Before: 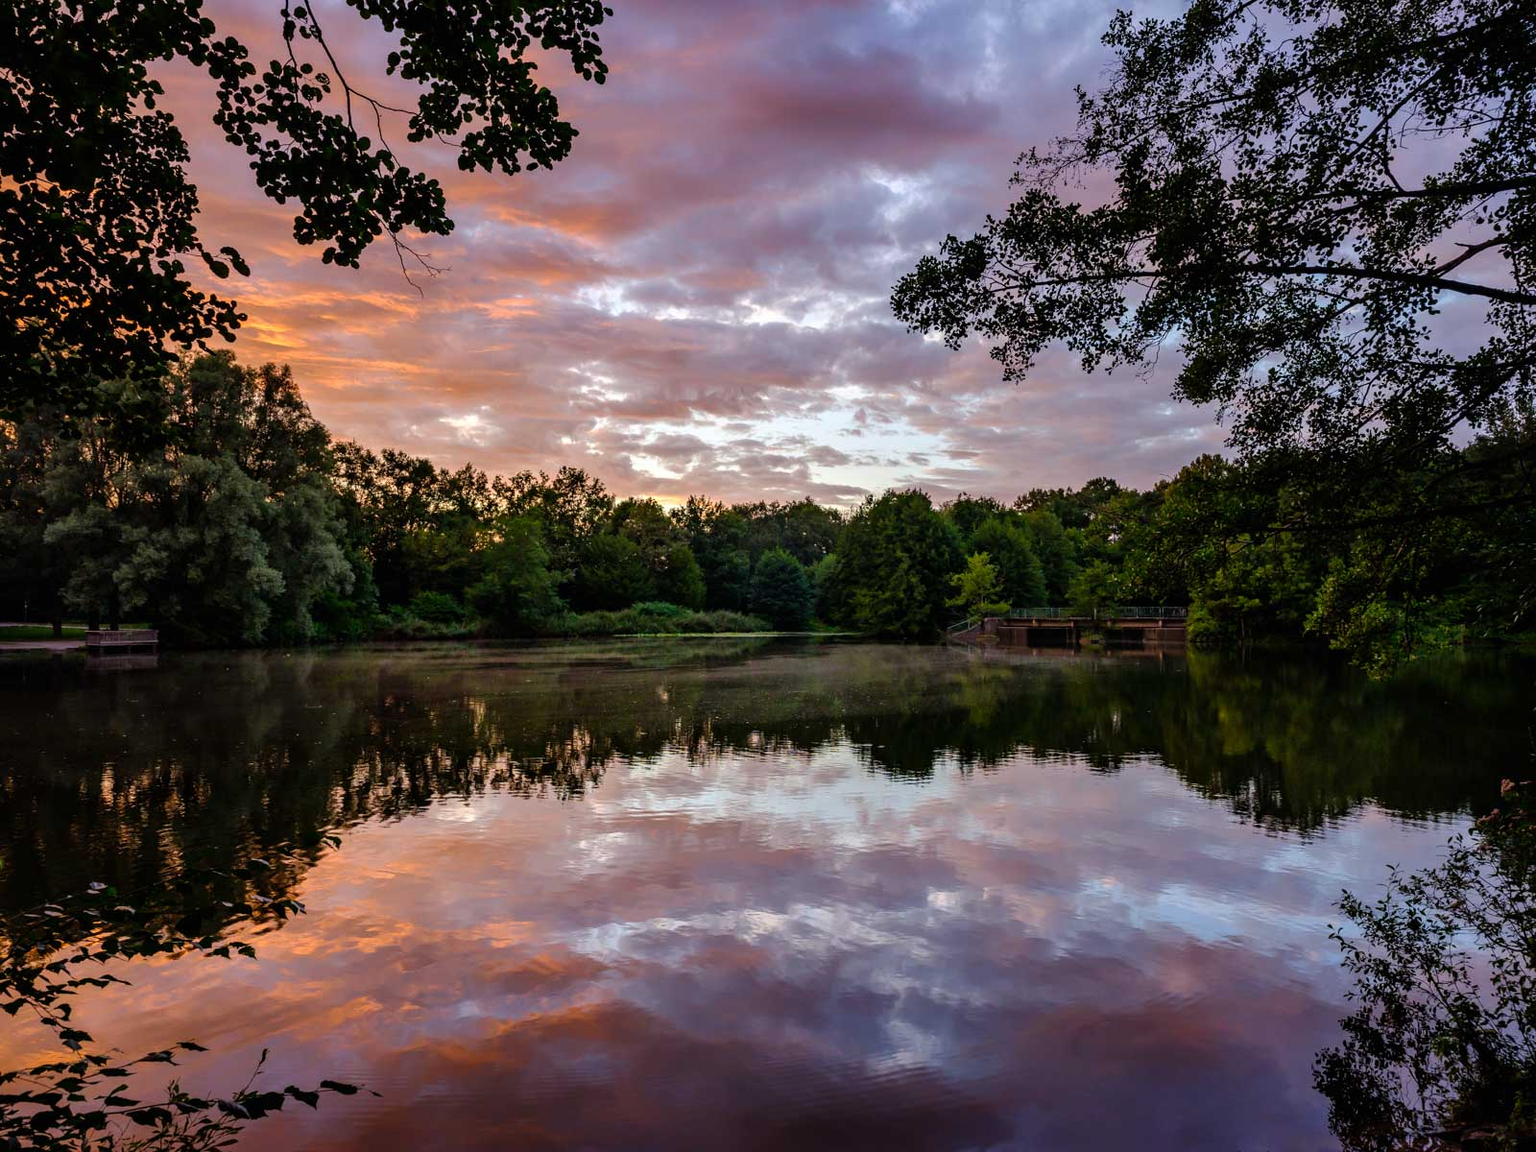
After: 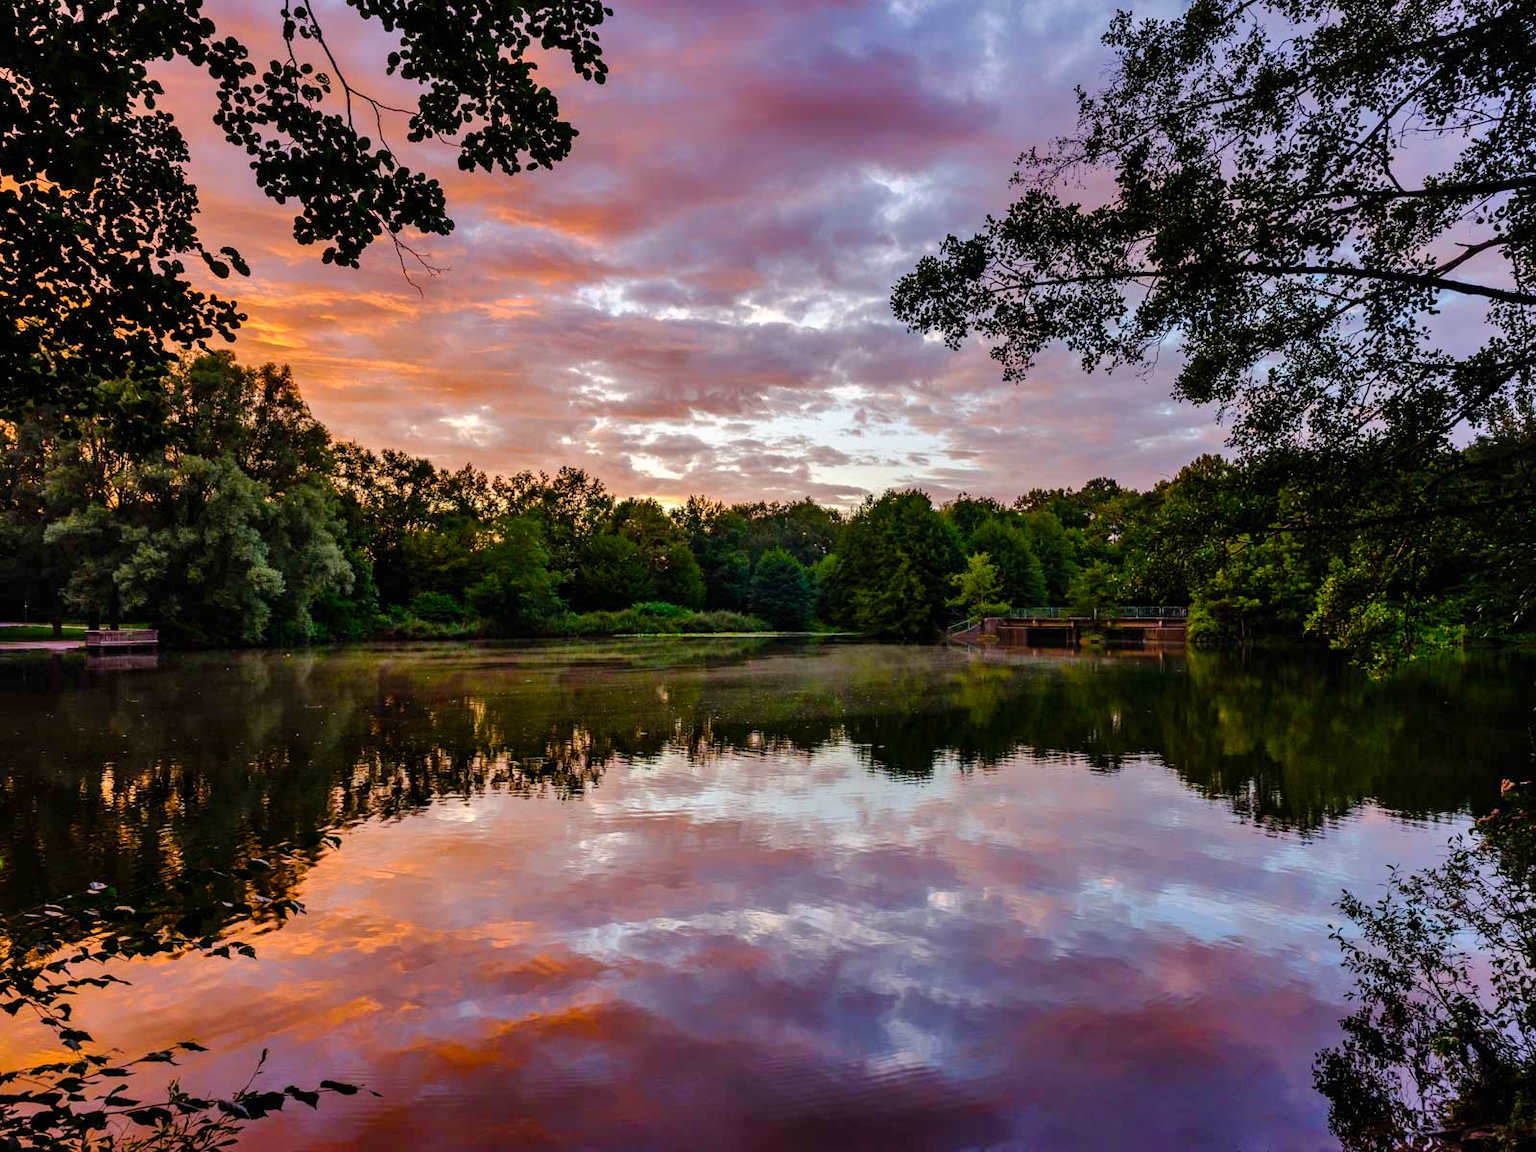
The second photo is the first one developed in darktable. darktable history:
color balance rgb: perceptual saturation grading › global saturation 35%, perceptual saturation grading › highlights -30%, perceptual saturation grading › shadows 35%, perceptual brilliance grading › global brilliance 3%, perceptual brilliance grading › highlights -3%, perceptual brilliance grading › shadows 3%
shadows and highlights: radius 108.52, shadows 40.68, highlights -72.88, low approximation 0.01, soften with gaussian
color calibration: x 0.342, y 0.355, temperature 5146 K
